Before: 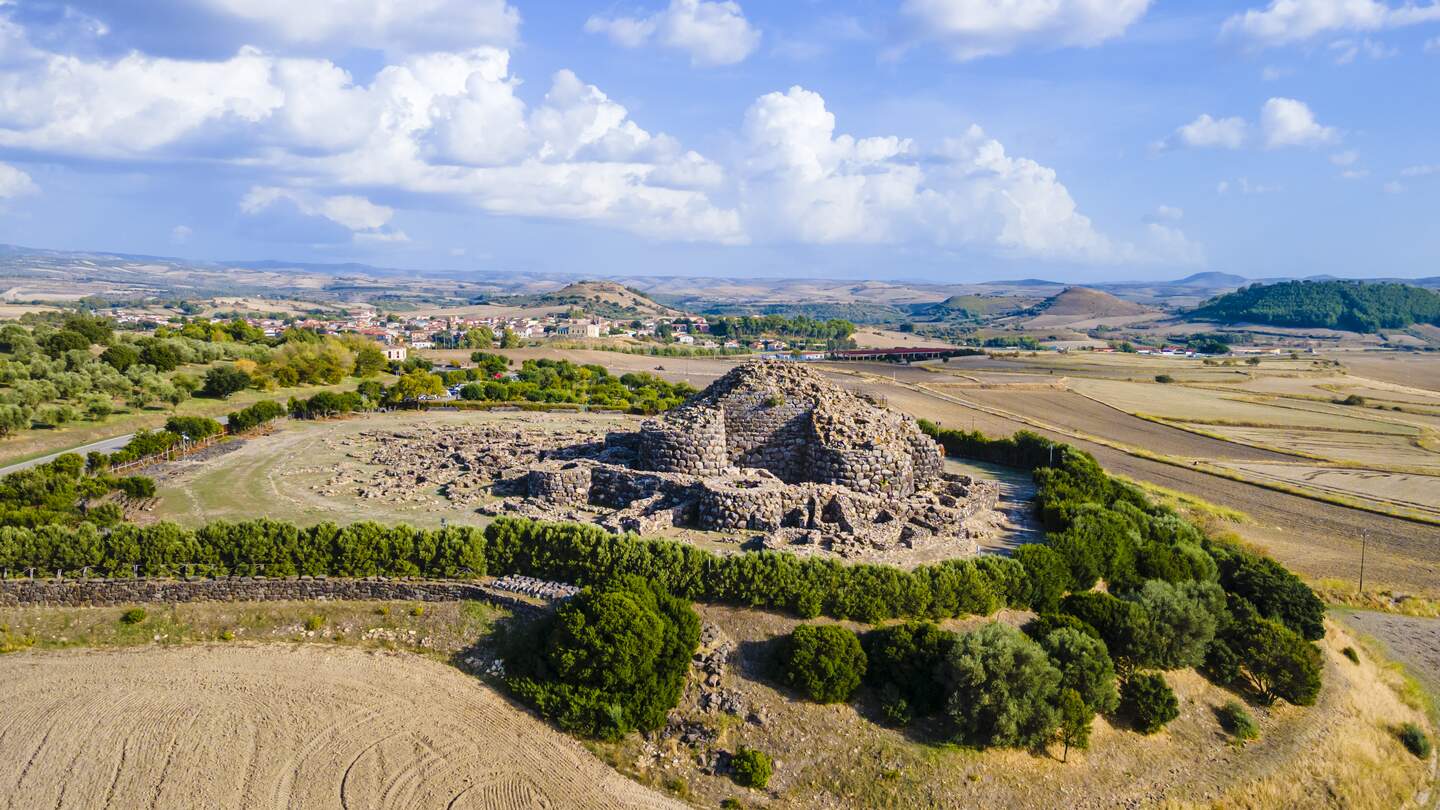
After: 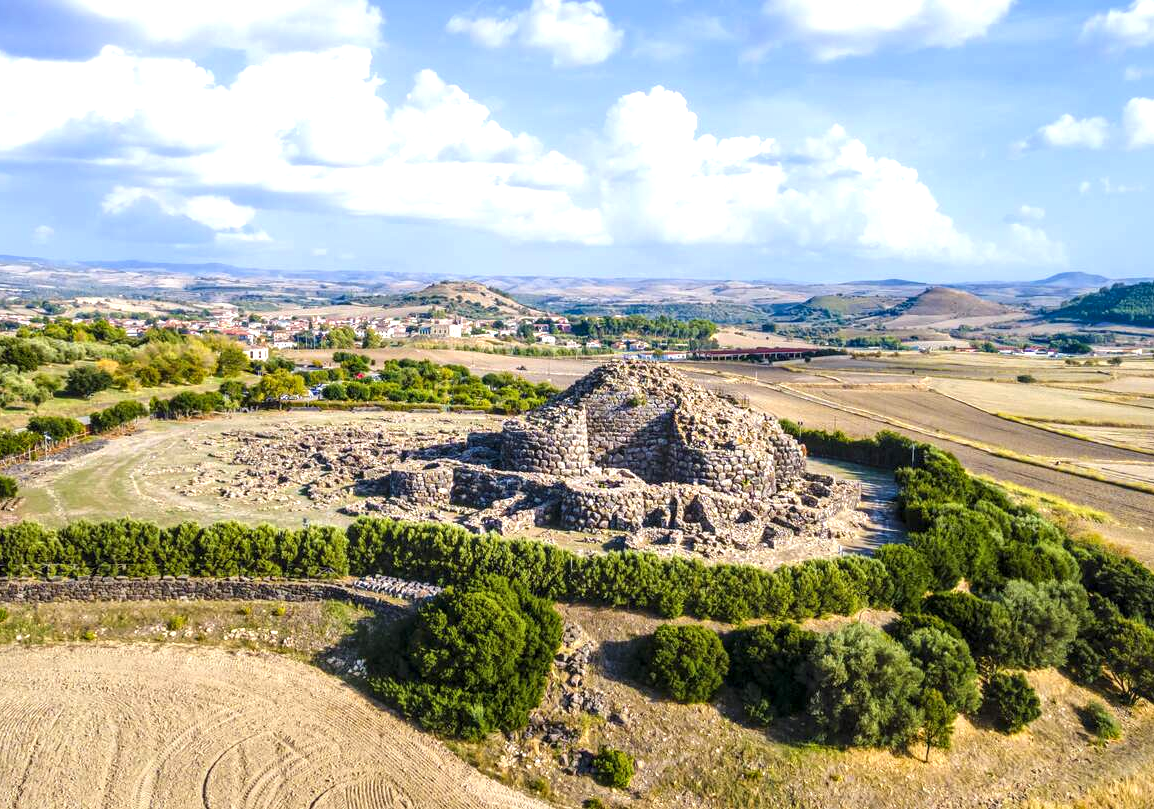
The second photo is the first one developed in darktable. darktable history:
local contrast: on, module defaults
crop and rotate: left 9.597%, right 10.195%
exposure: exposure 0.6 EV, compensate highlight preservation false
